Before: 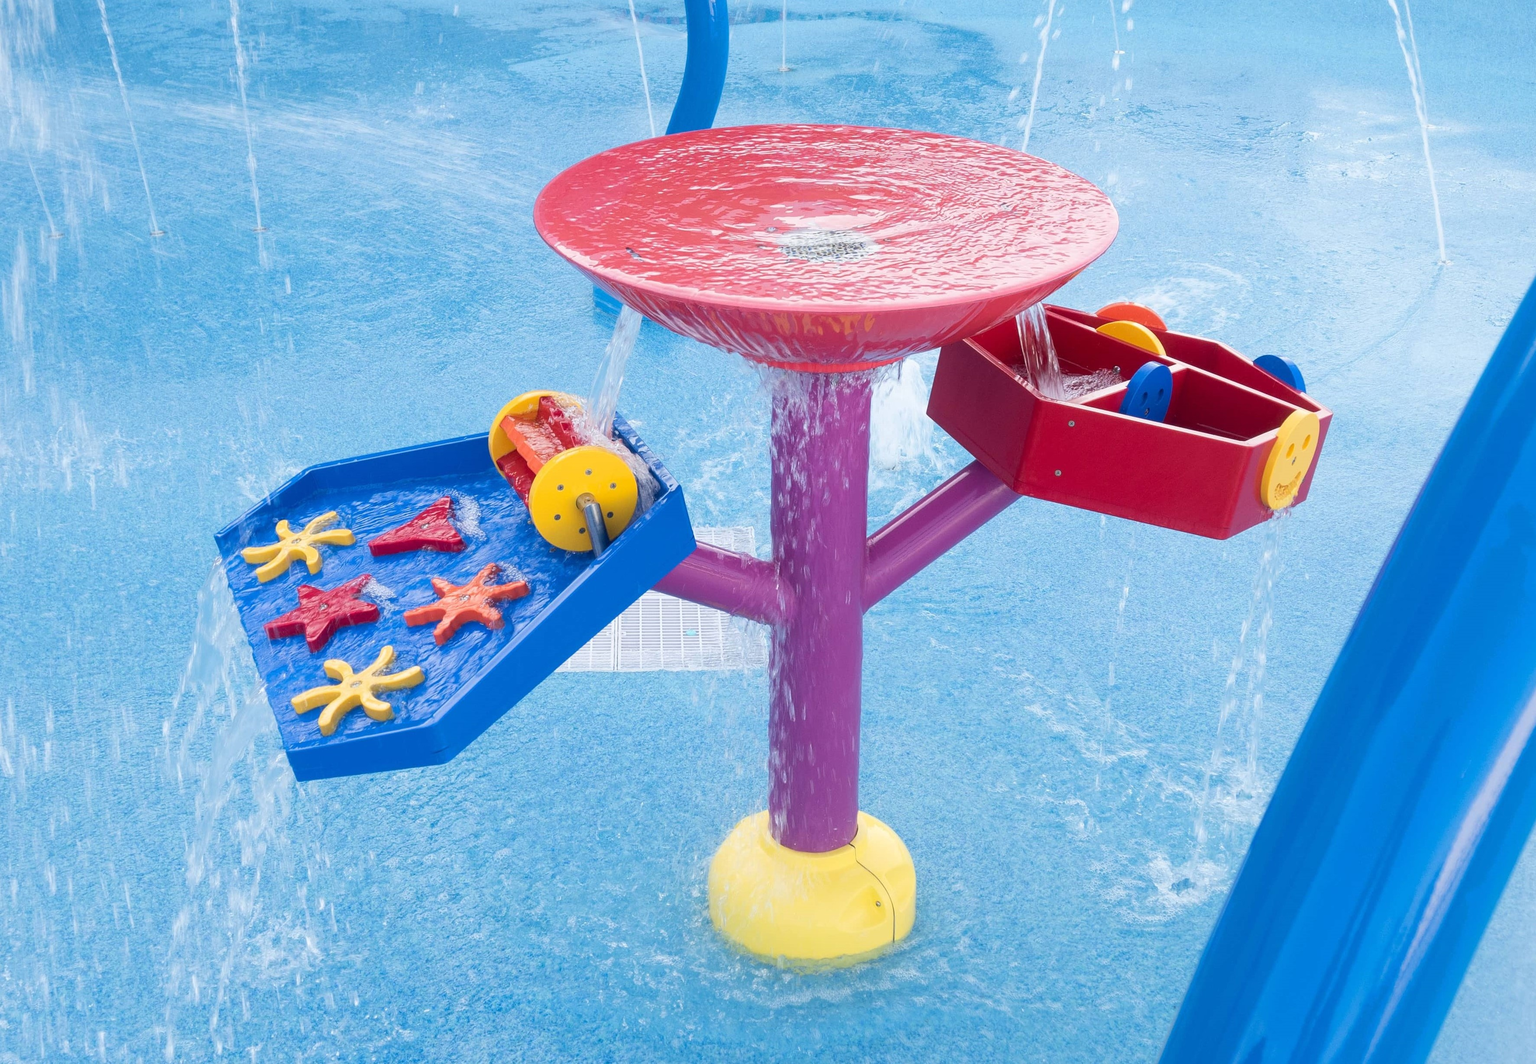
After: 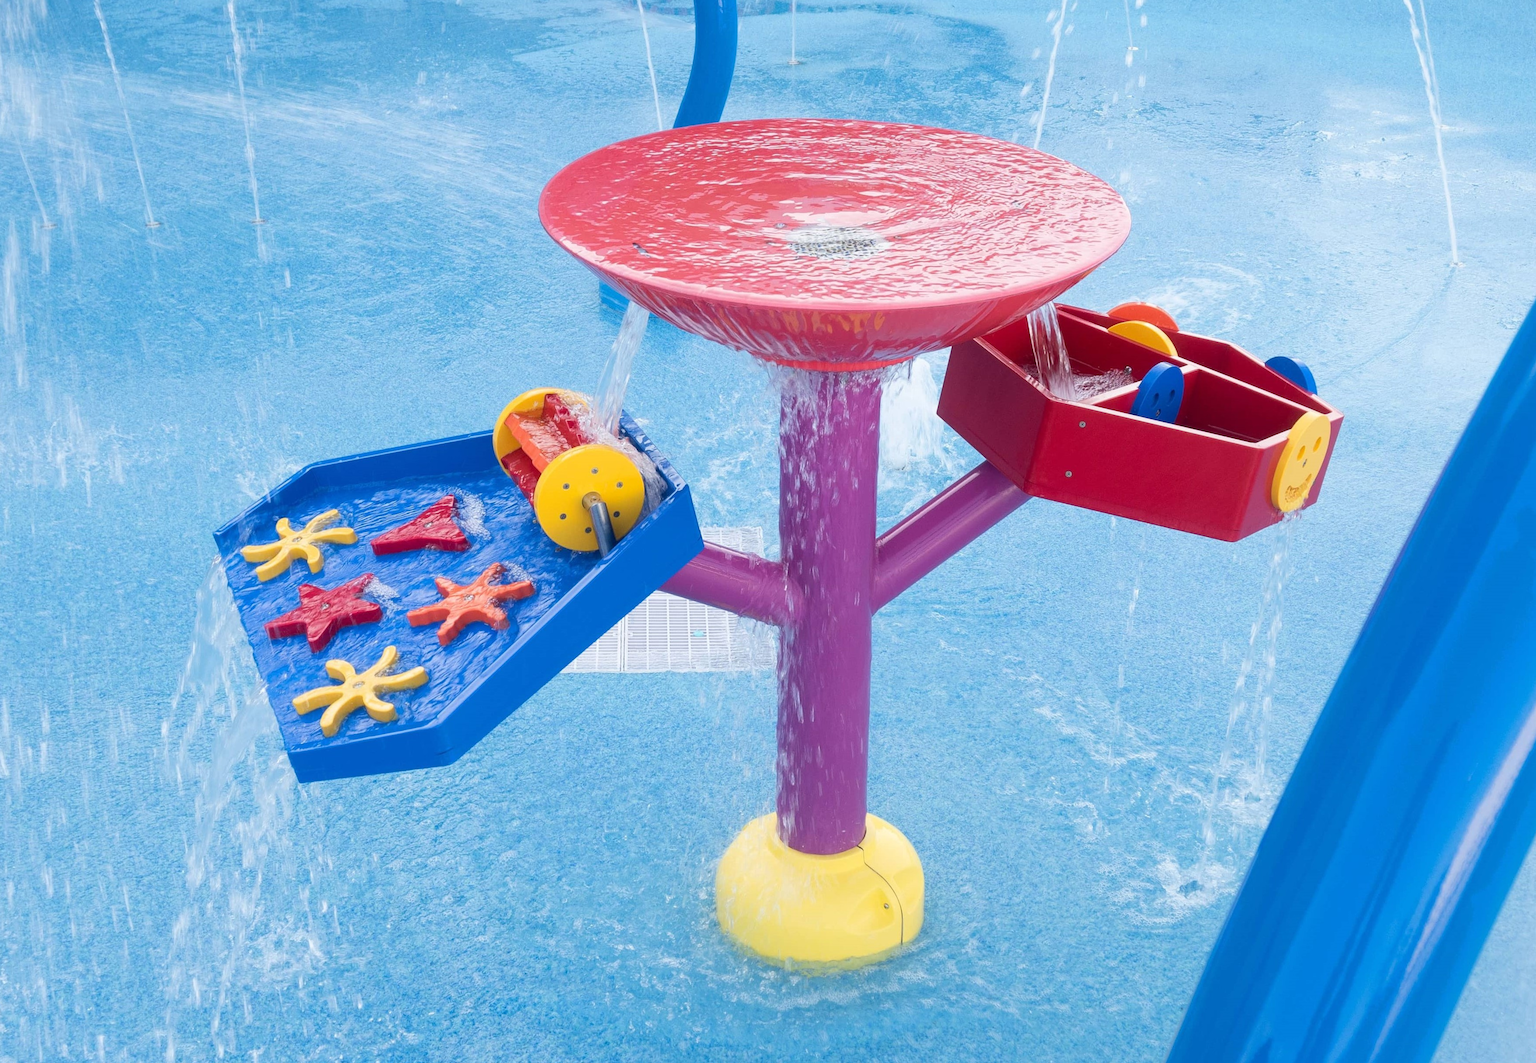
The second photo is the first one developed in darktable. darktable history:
rotate and perspective: rotation 0.174°, lens shift (vertical) 0.013, lens shift (horizontal) 0.019, shear 0.001, automatic cropping original format, crop left 0.007, crop right 0.991, crop top 0.016, crop bottom 0.997
white balance: emerald 1
